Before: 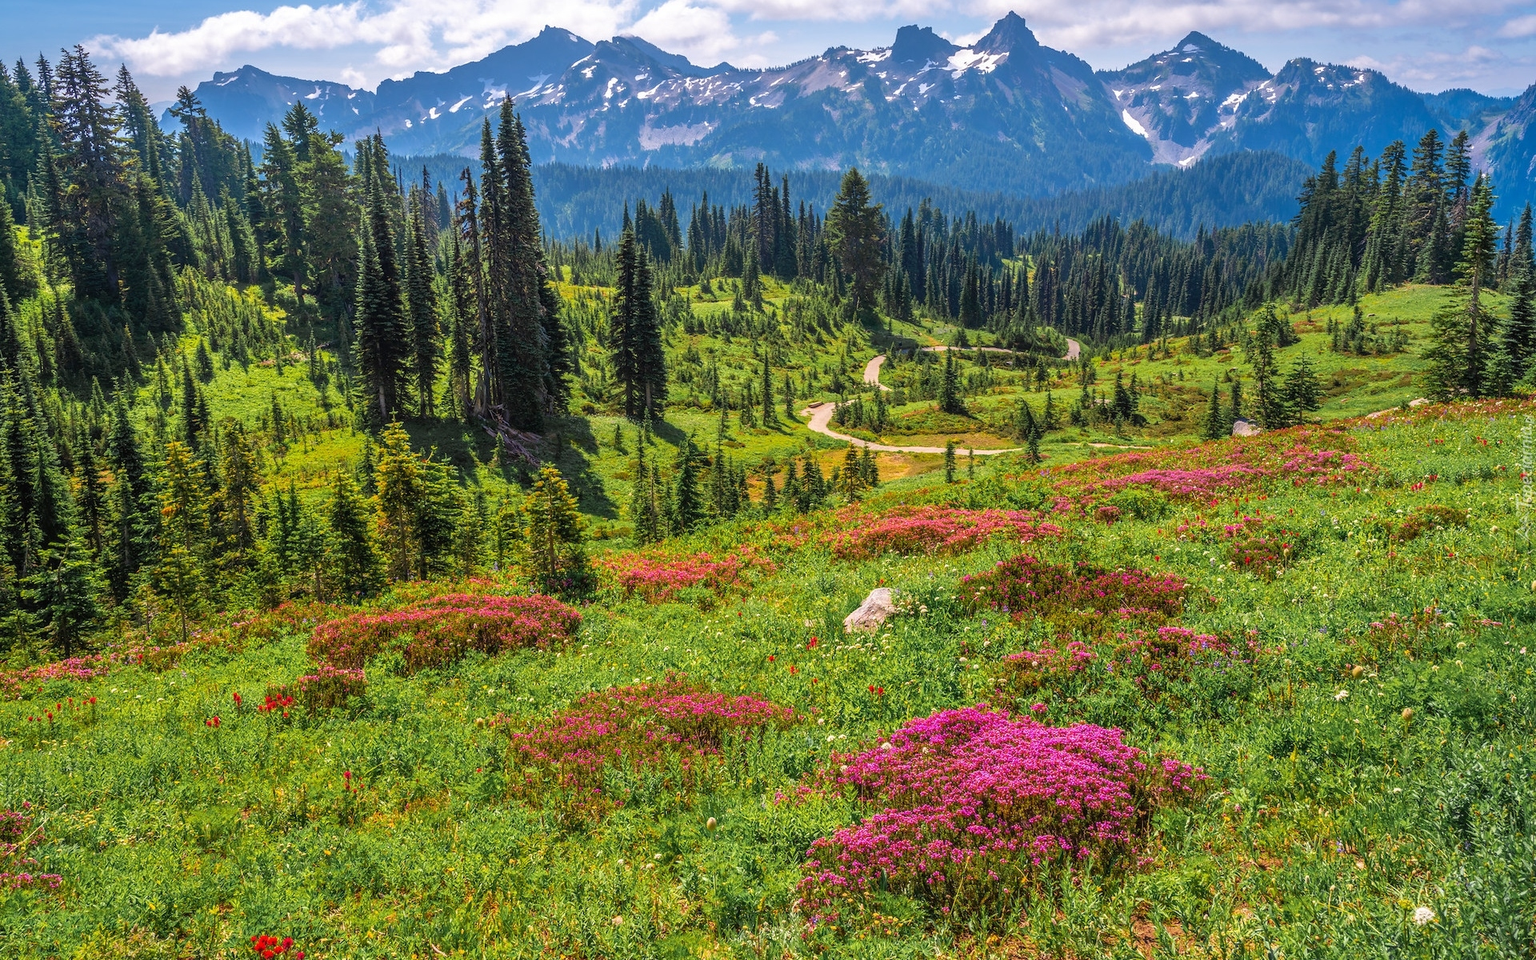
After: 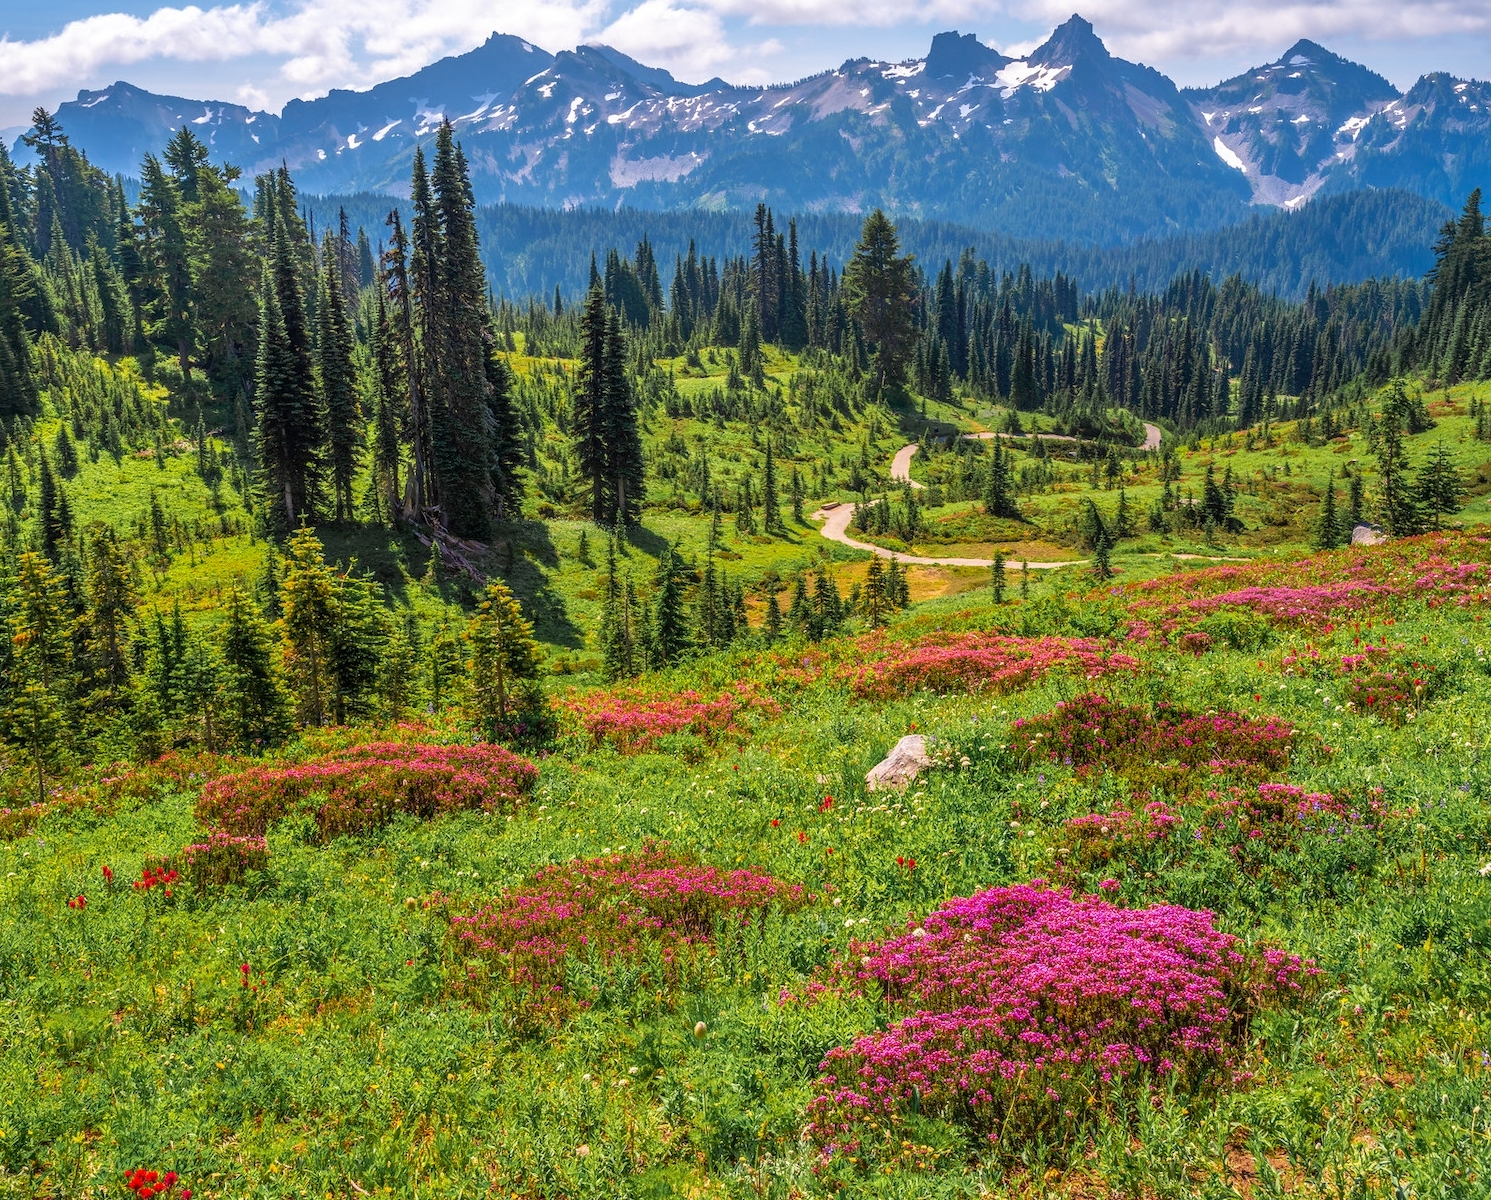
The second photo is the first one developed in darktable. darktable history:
exposure: black level correction 0.002, compensate exposure bias true, compensate highlight preservation false
crop: left 9.886%, right 12.436%
